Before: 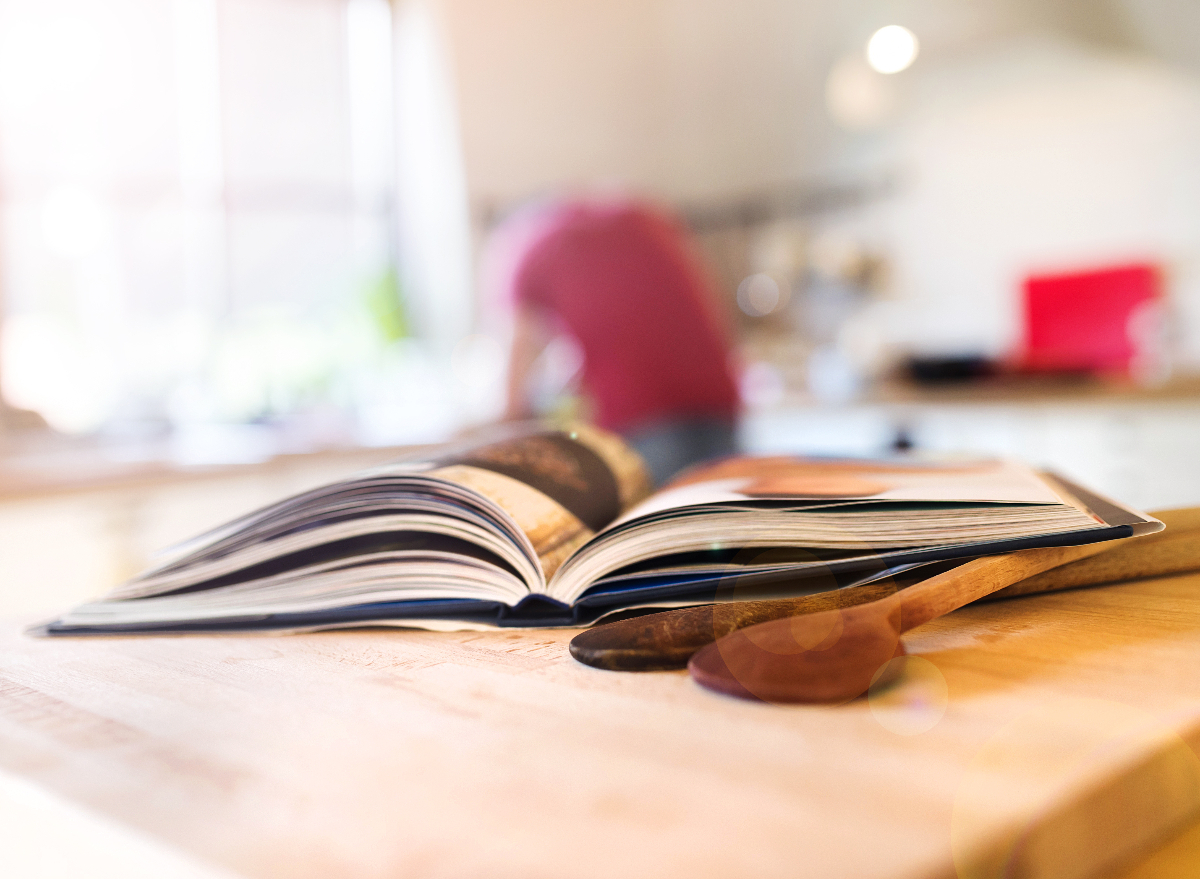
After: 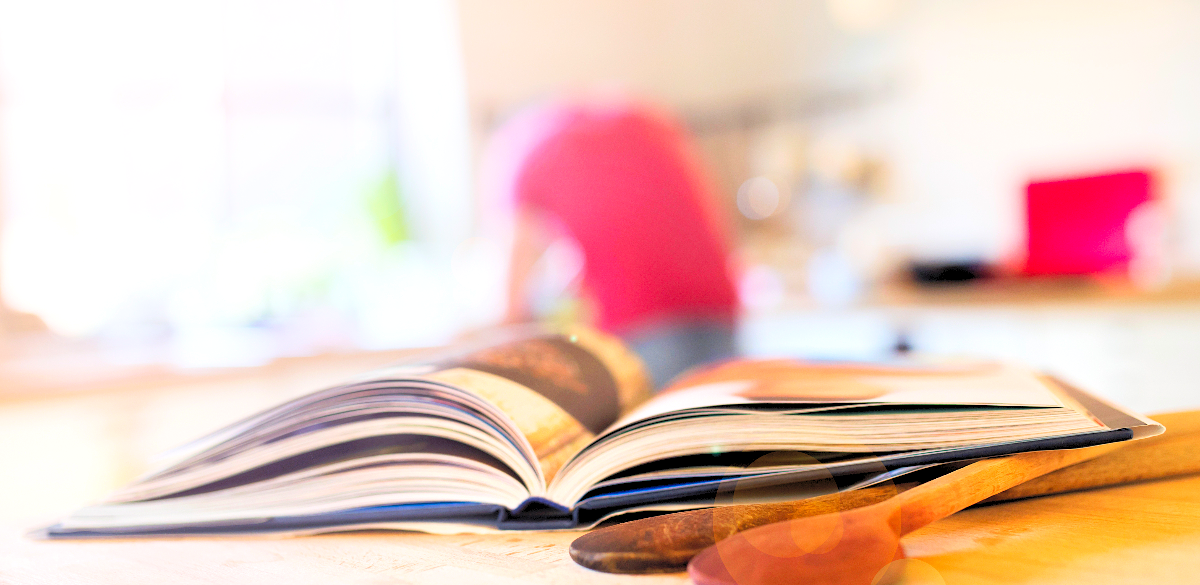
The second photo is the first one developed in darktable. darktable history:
crop: top 11.147%, bottom 22.224%
levels: levels [0.072, 0.414, 0.976]
contrast brightness saturation: contrast 0.072, brightness 0.075, saturation 0.182
tone equalizer: on, module defaults
